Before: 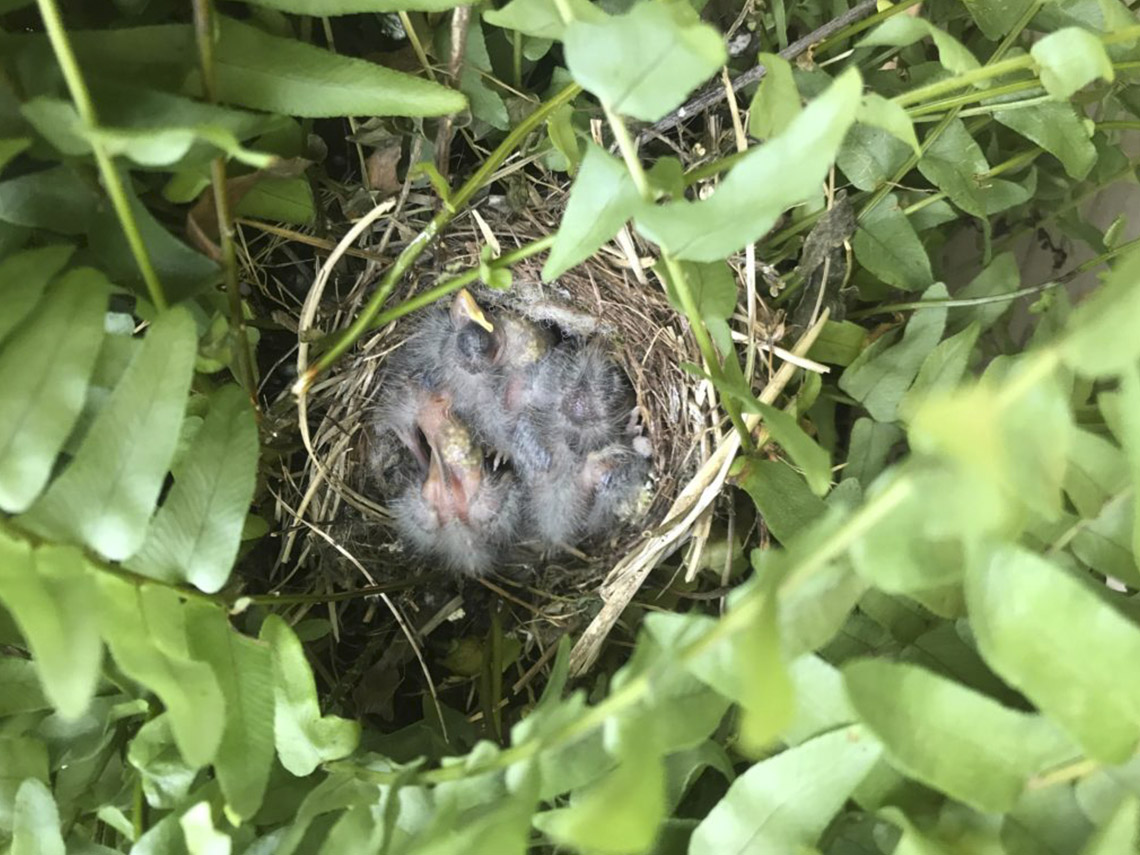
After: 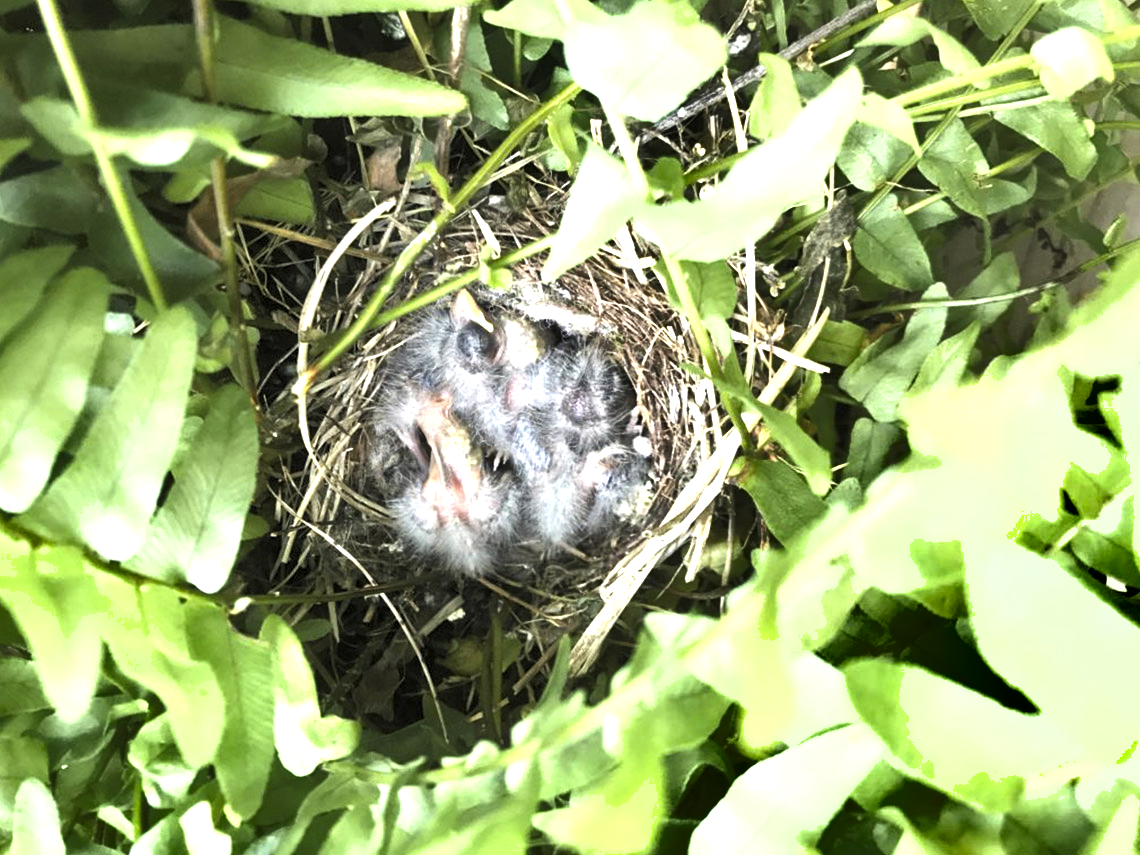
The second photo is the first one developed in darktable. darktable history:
shadows and highlights: soften with gaussian
exposure: black level correction 0, exposure 1.2 EV, compensate highlight preservation false
levels: mode automatic, black 0.023%, white 99.97%, levels [0.062, 0.494, 0.925]
